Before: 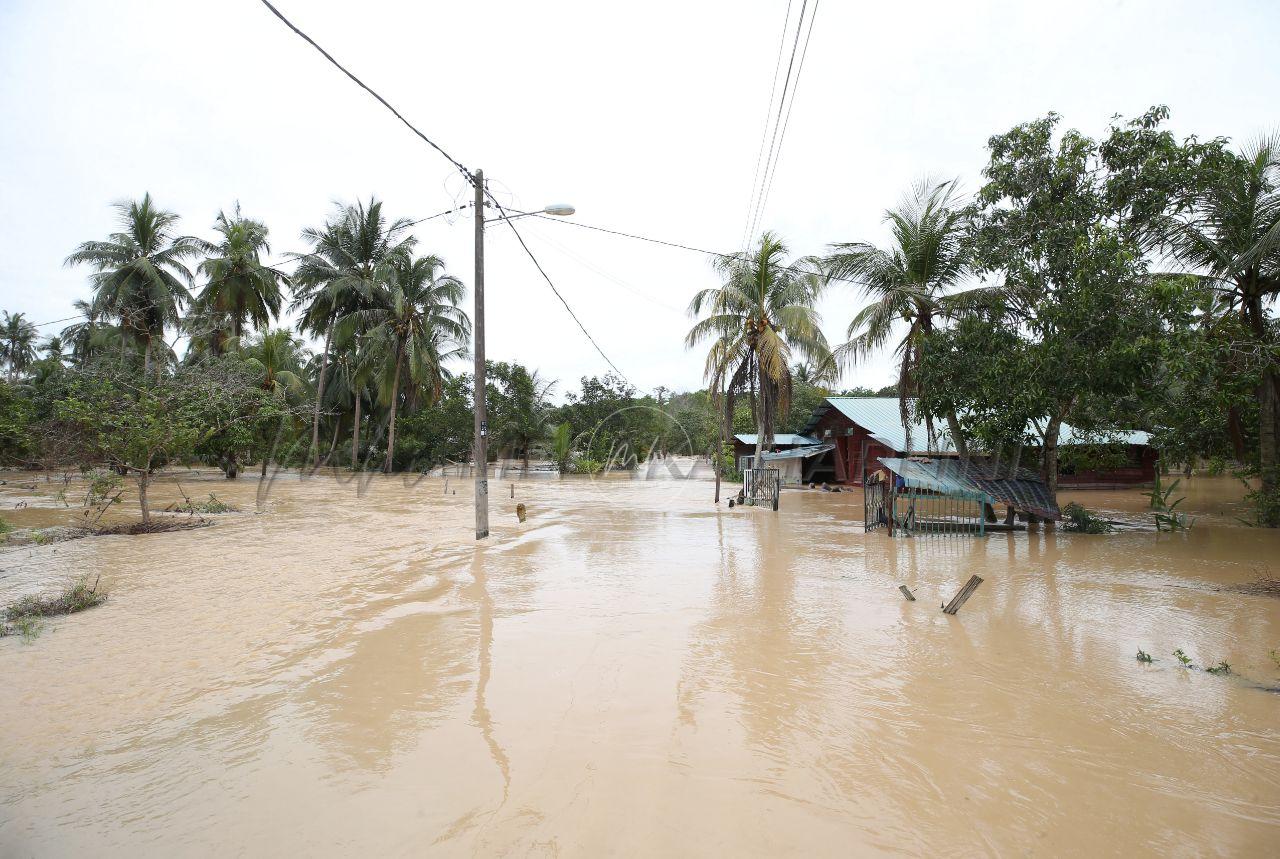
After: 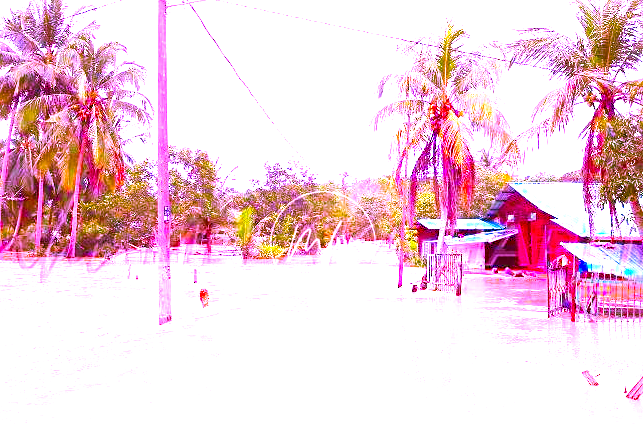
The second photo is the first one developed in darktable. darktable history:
crop: left 24.803%, top 25.035%, right 24.925%, bottom 25.509%
sharpen: amount 0.212
color correction: highlights a* 1.62, highlights b* -1.79, saturation 2.53
exposure: exposure 2 EV, compensate highlight preservation false
levels: mode automatic, levels [0, 0.478, 1]
color balance rgb: power › luminance 9.794%, power › chroma 2.826%, power › hue 57.58°, highlights gain › chroma 1.122%, highlights gain › hue 60.23°, linear chroma grading › global chroma 9.043%, perceptual saturation grading › global saturation 9.141%, perceptual saturation grading › highlights -12.733%, perceptual saturation grading › mid-tones 14.464%, perceptual saturation grading › shadows 22.362%, perceptual brilliance grading › highlights 8.754%, perceptual brilliance grading › mid-tones 3.628%, perceptual brilliance grading › shadows 1.95%, global vibrance 20%
color calibration: output R [1.107, -0.012, -0.003, 0], output B [0, 0, 1.308, 0], illuminant as shot in camera, x 0.378, y 0.381, temperature 4099.58 K
